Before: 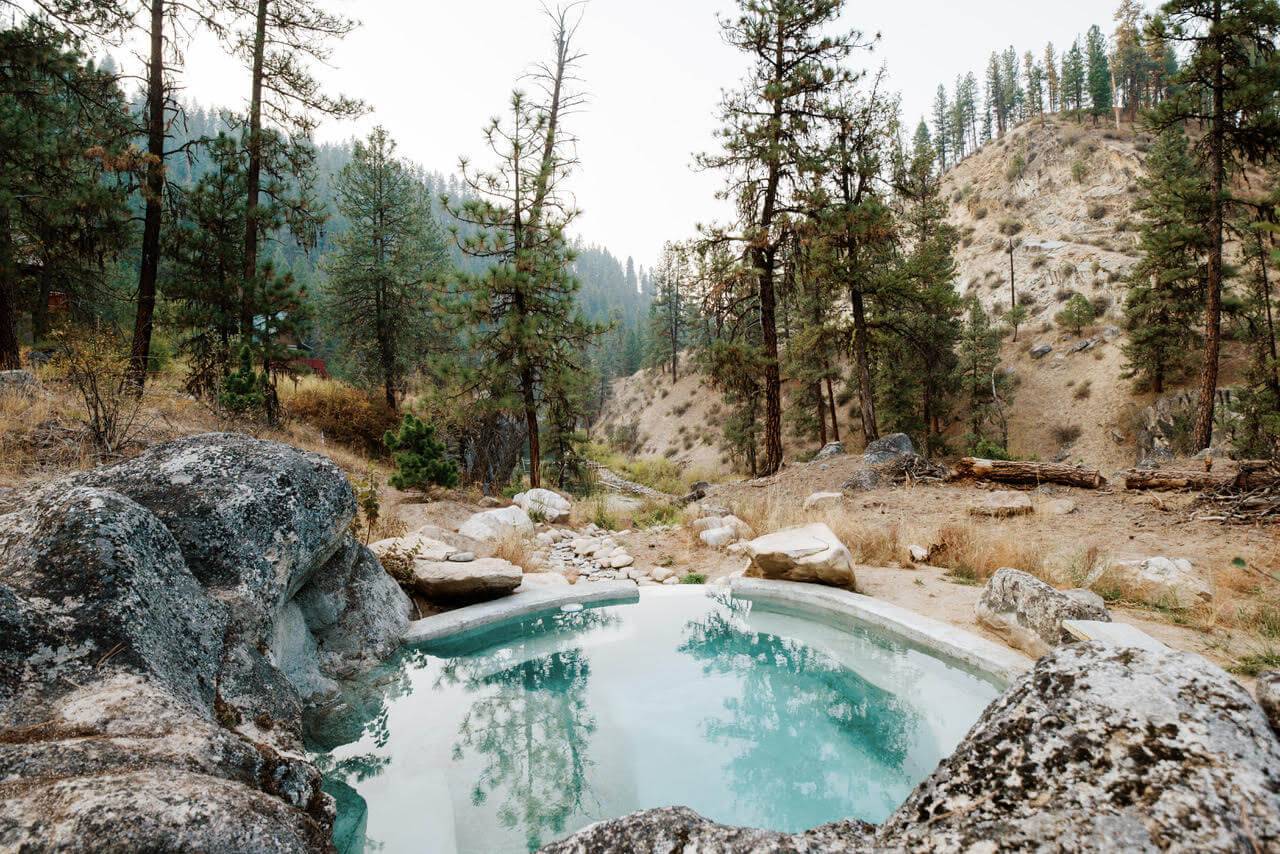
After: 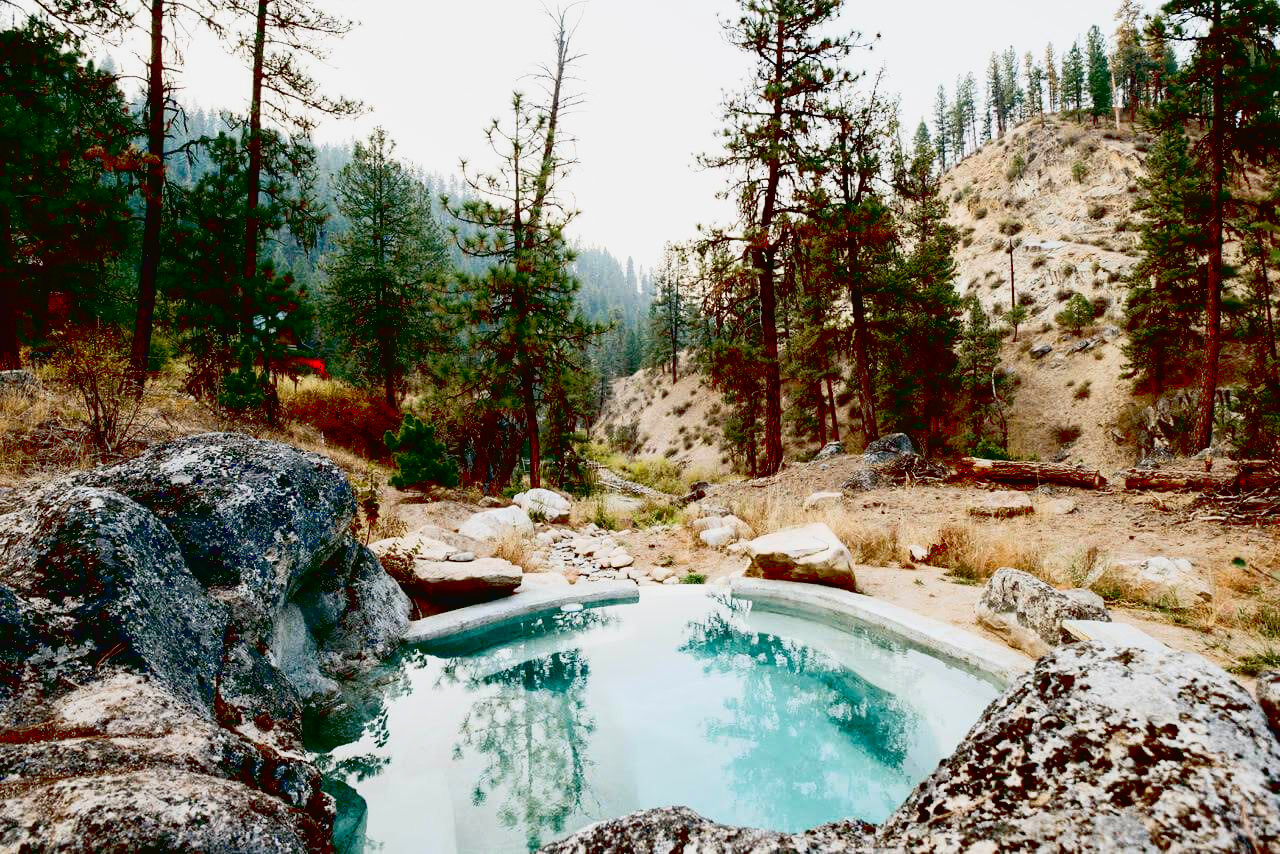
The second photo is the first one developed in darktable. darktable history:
tone curve: curves: ch0 [(0, 0.026) (0.172, 0.194) (0.398, 0.437) (0.469, 0.544) (0.612, 0.741) (0.845, 0.926) (1, 0.968)]; ch1 [(0, 0) (0.437, 0.453) (0.472, 0.467) (0.502, 0.502) (0.531, 0.537) (0.574, 0.583) (0.617, 0.64) (0.699, 0.749) (0.859, 0.919) (1, 1)]; ch2 [(0, 0) (0.33, 0.301) (0.421, 0.443) (0.476, 0.502) (0.511, 0.504) (0.553, 0.55) (0.595, 0.586) (0.664, 0.664) (1, 1)], color space Lab, linked channels, preserve colors none
exposure: black level correction 0.045, exposure -0.233 EV, compensate highlight preservation false
